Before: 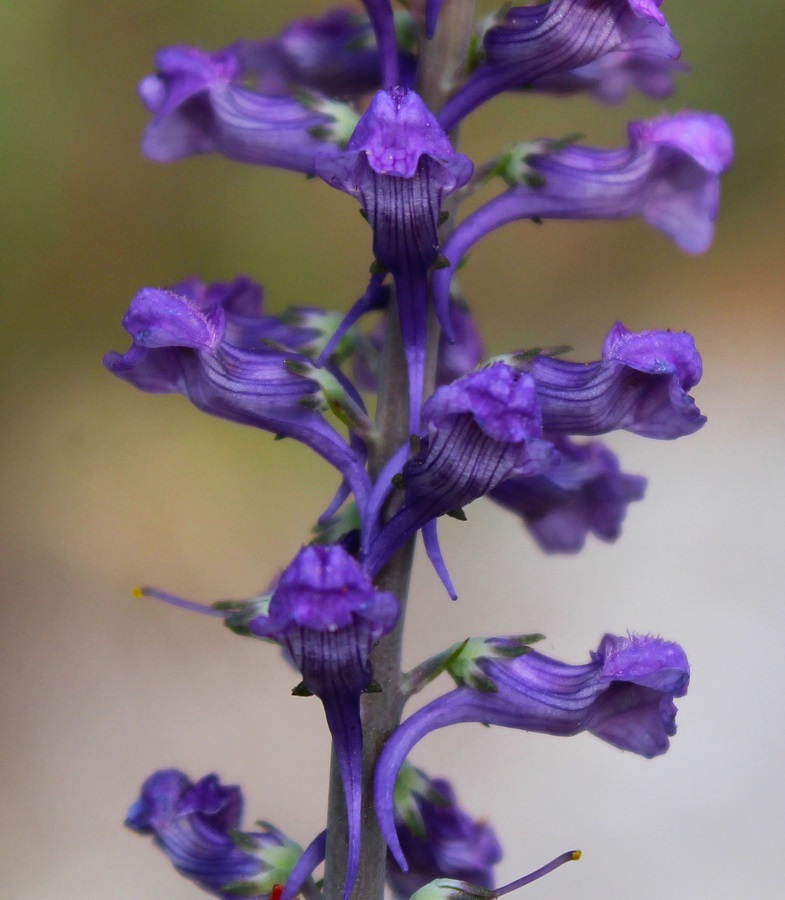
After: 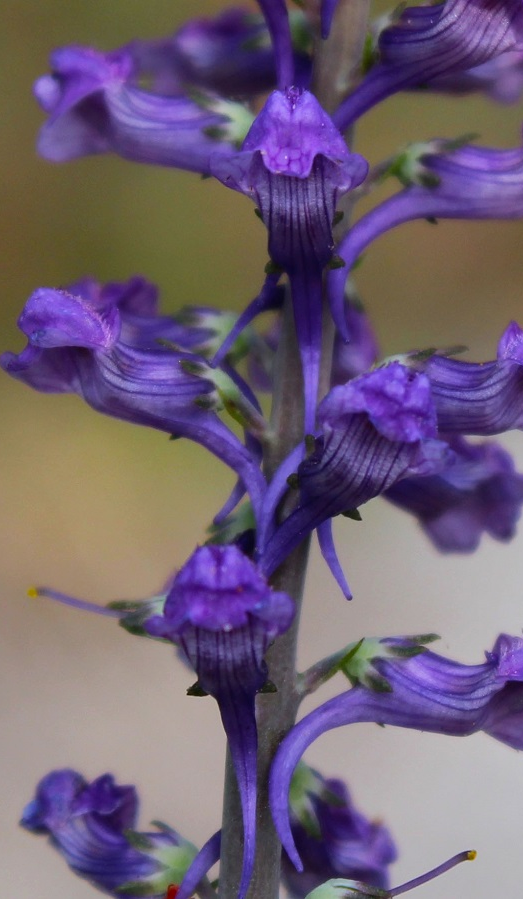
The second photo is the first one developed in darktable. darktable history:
crop and rotate: left 13.438%, right 19.912%
shadows and highlights: shadows -20.43, white point adjustment -1.87, highlights -34.85, highlights color adjustment 73.95%
